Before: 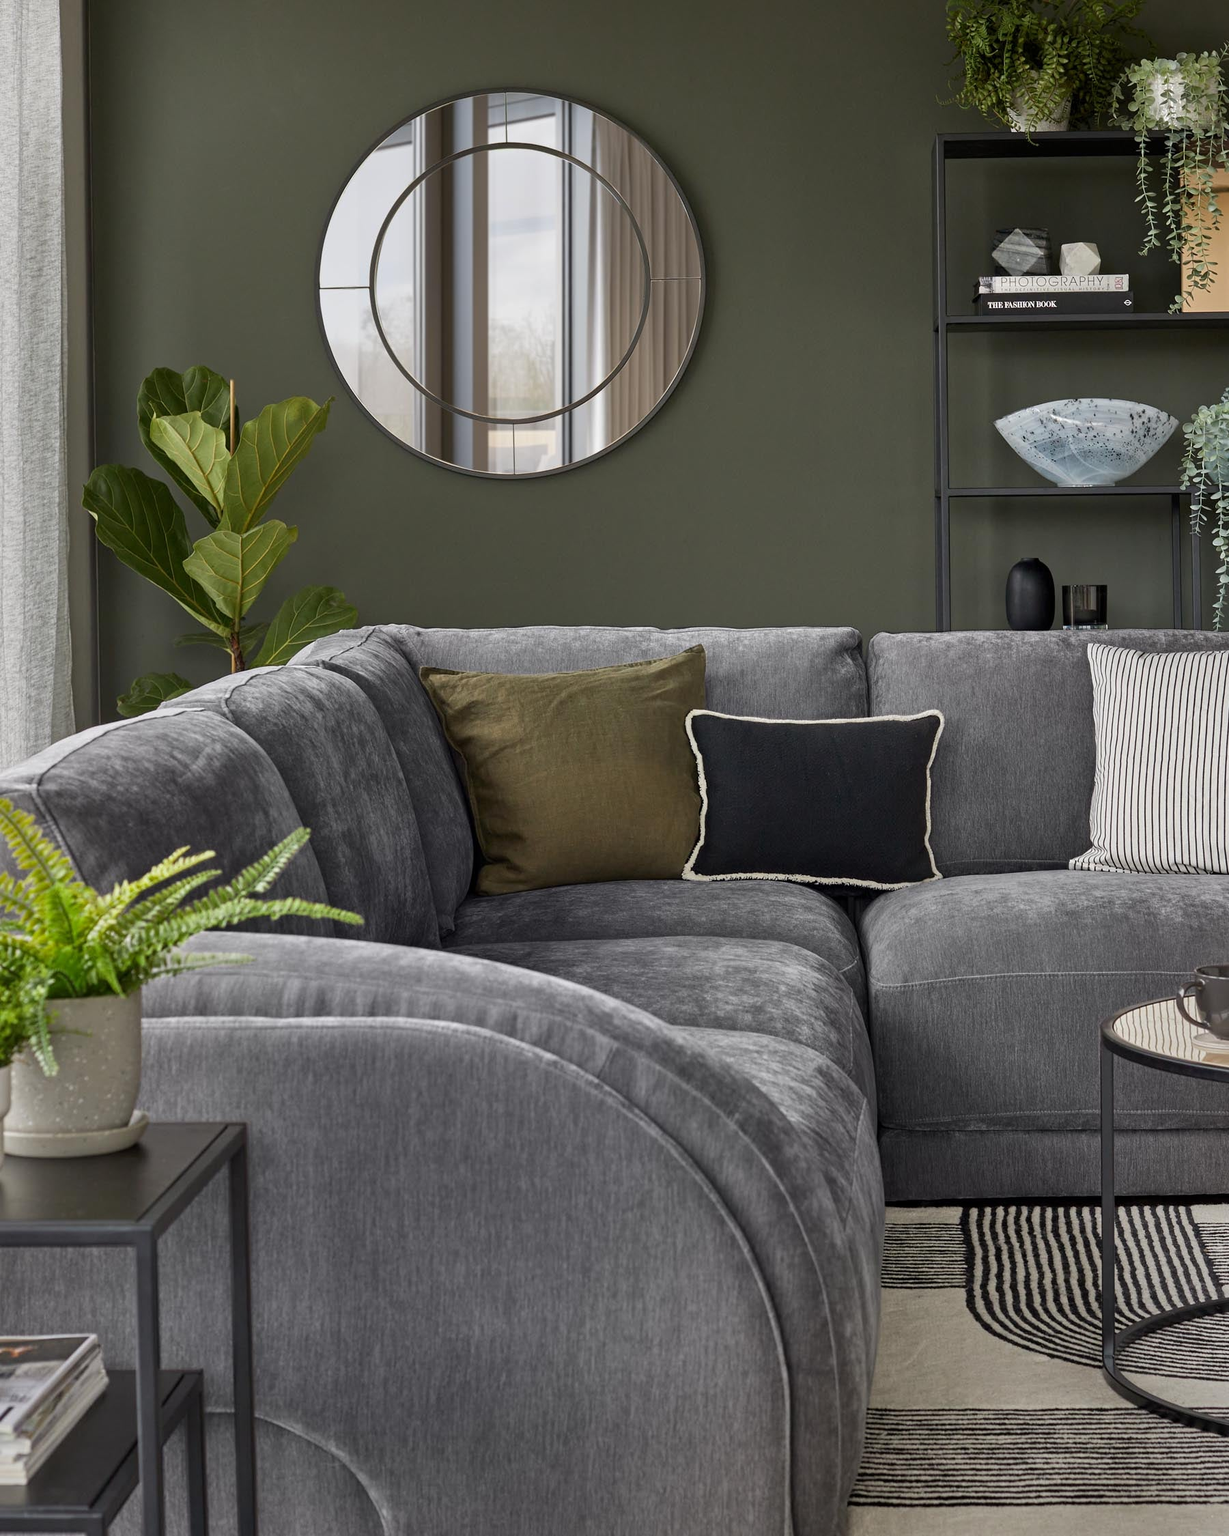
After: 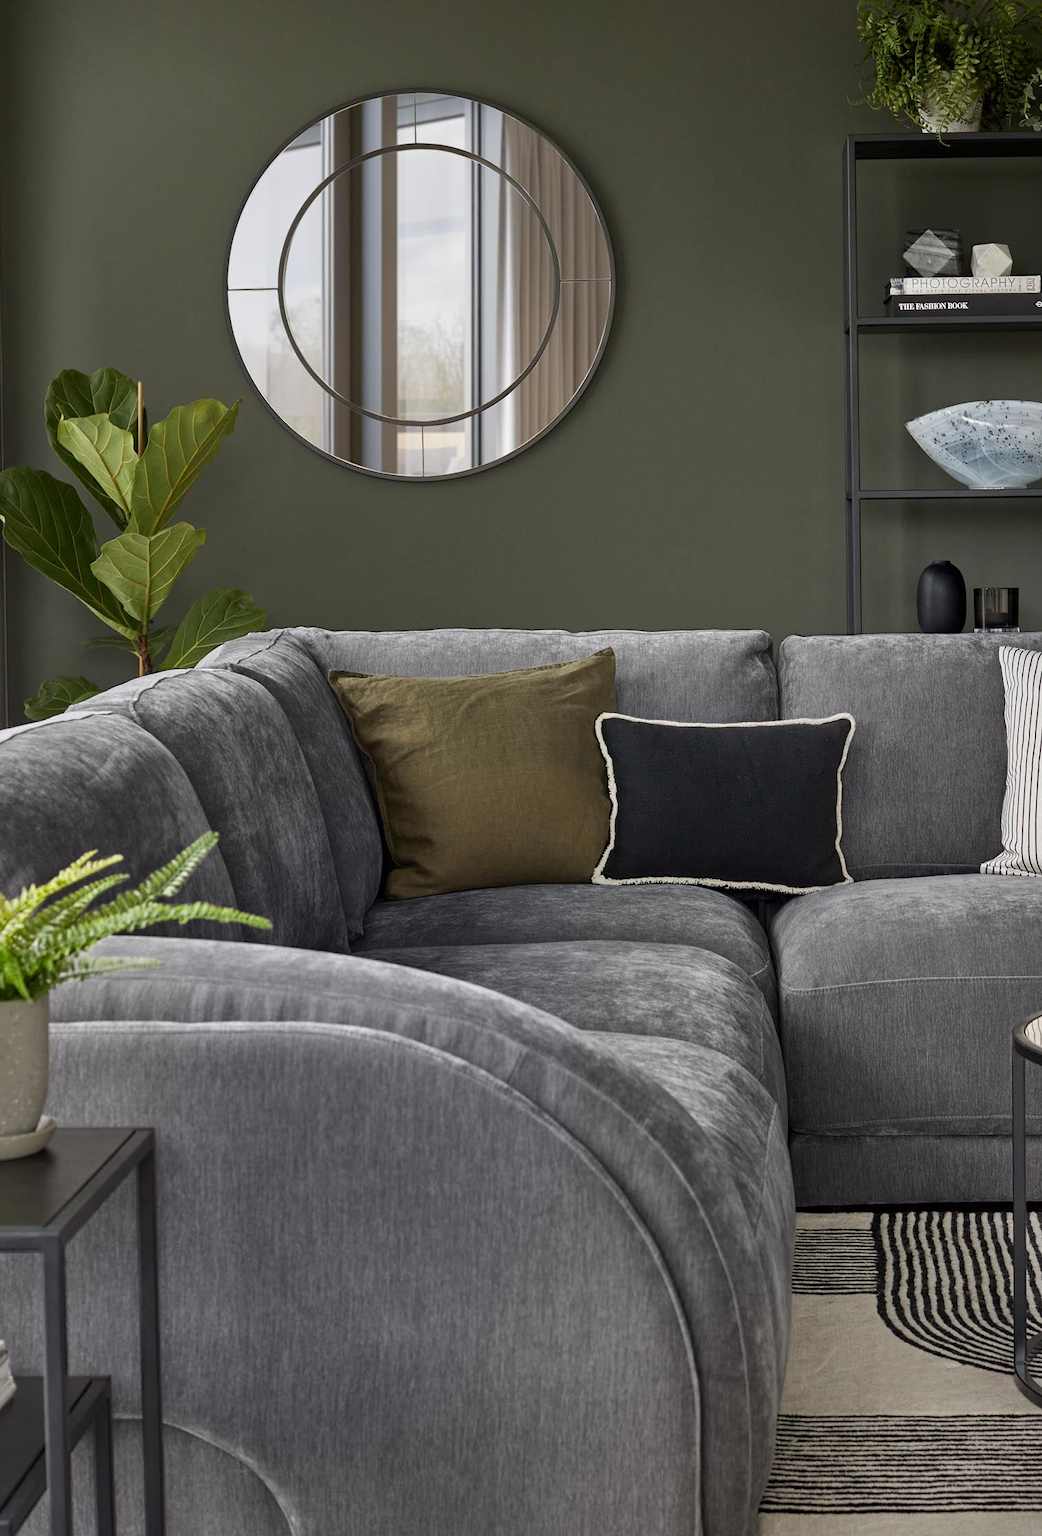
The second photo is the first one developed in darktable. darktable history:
crop: left 7.598%, right 7.873%
exposure: exposure 0.02 EV, compensate highlight preservation false
